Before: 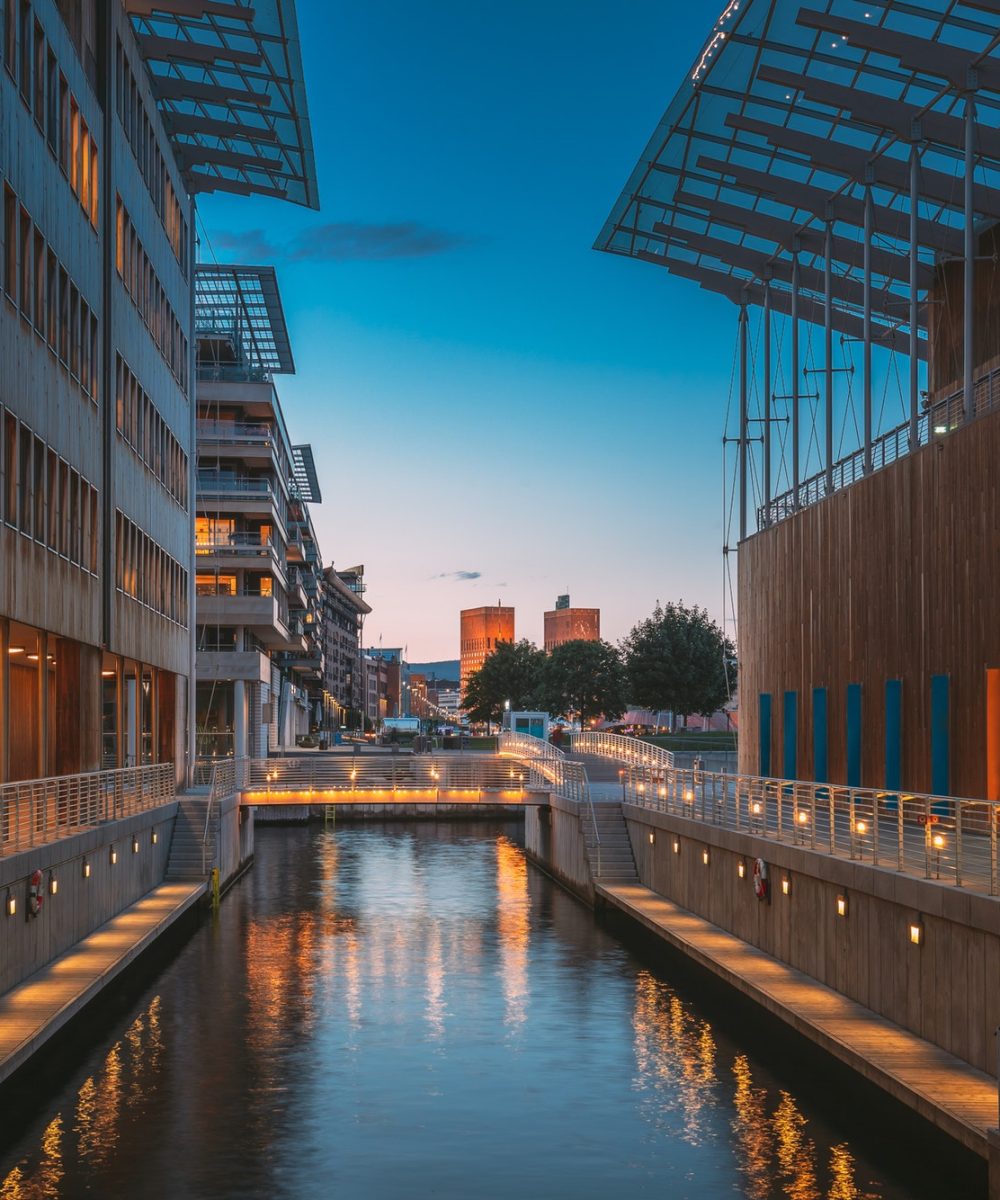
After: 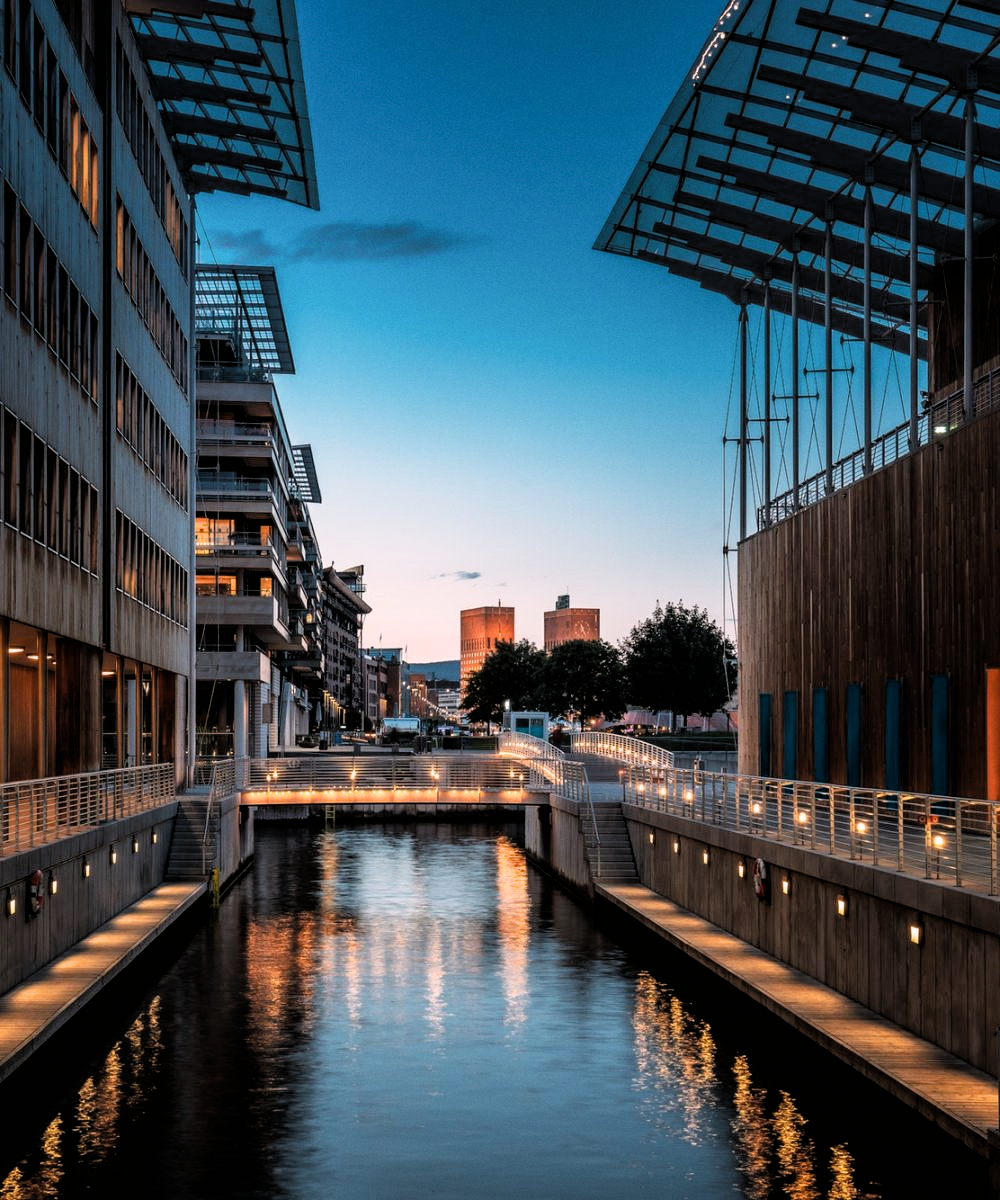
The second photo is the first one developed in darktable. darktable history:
grain: coarseness 14.57 ISO, strength 8.8%
filmic rgb: black relative exposure -3.64 EV, white relative exposure 2.44 EV, hardness 3.29
